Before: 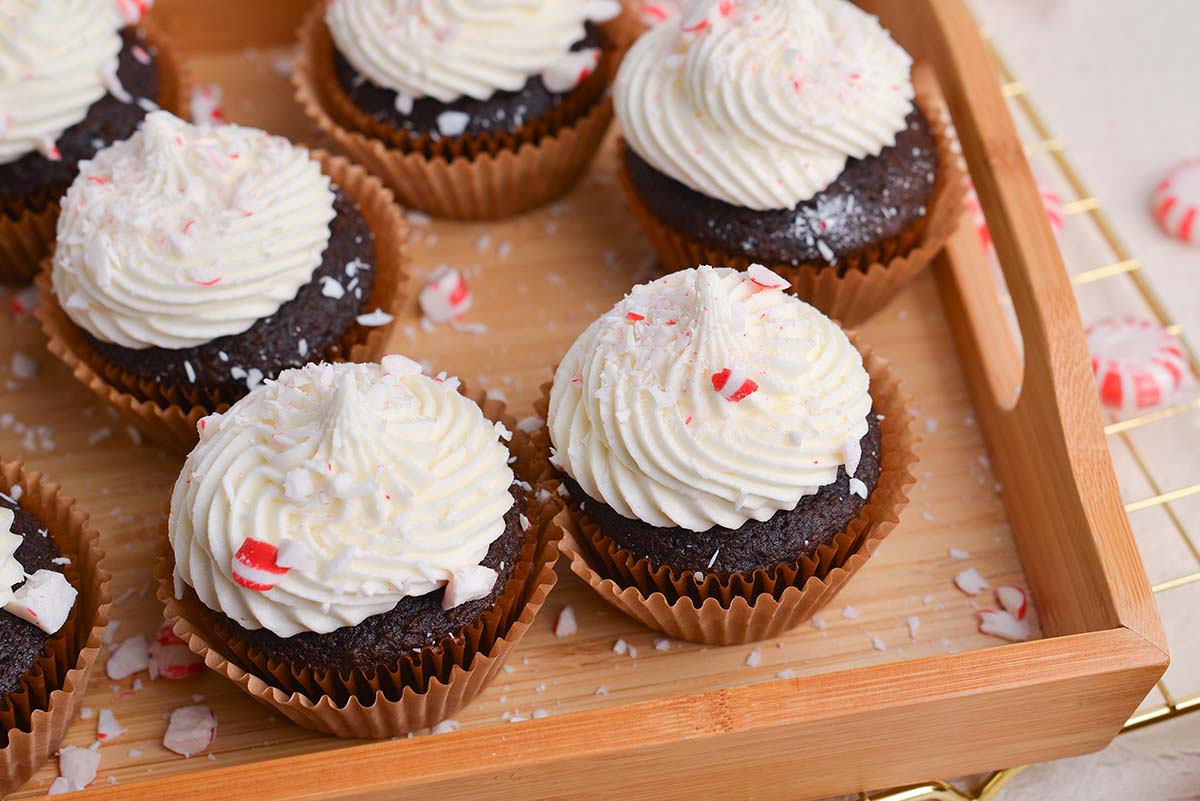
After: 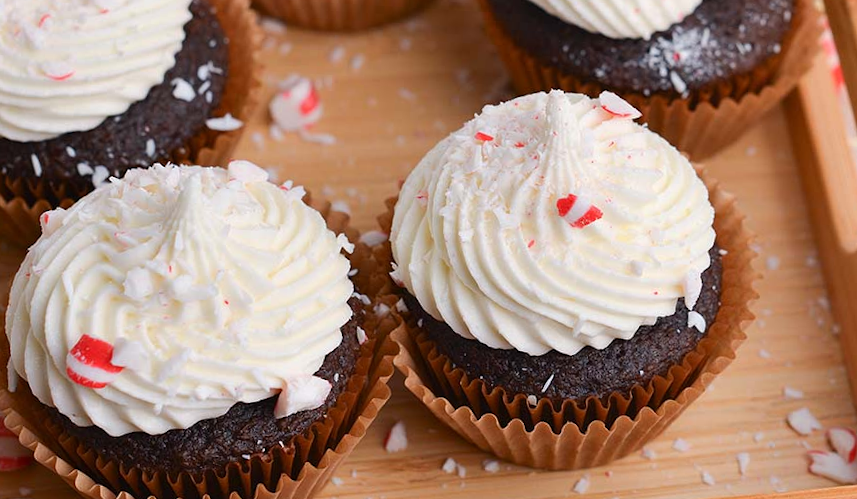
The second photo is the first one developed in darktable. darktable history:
crop and rotate: angle -3.43°, left 9.821%, top 20.406%, right 12.39%, bottom 11.804%
